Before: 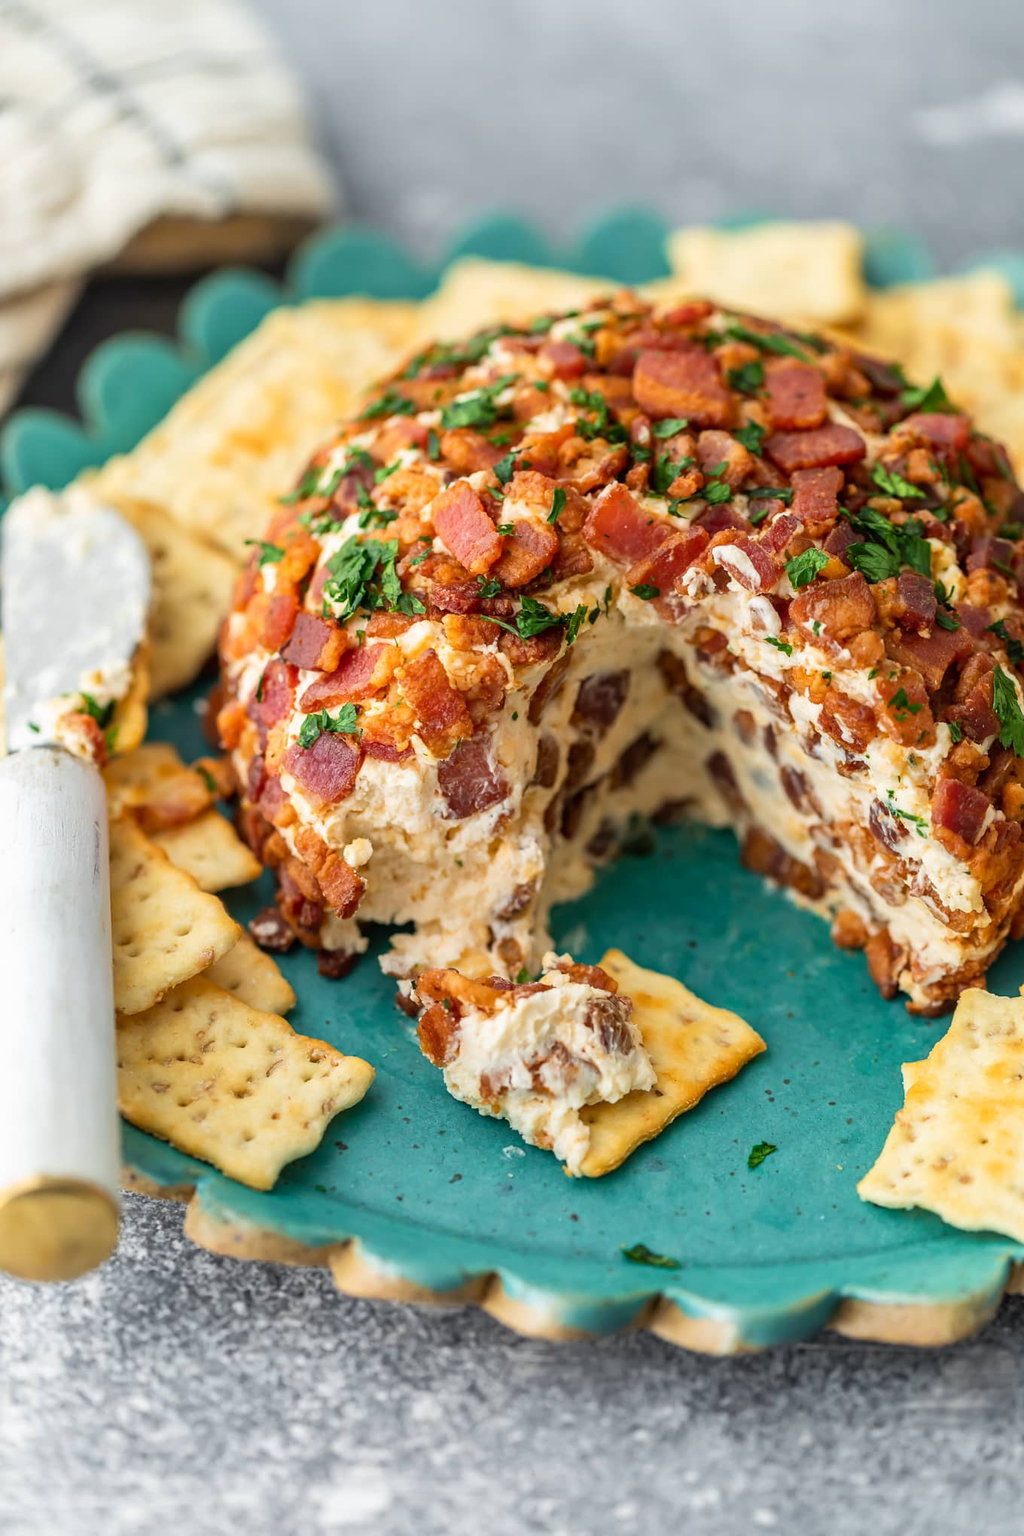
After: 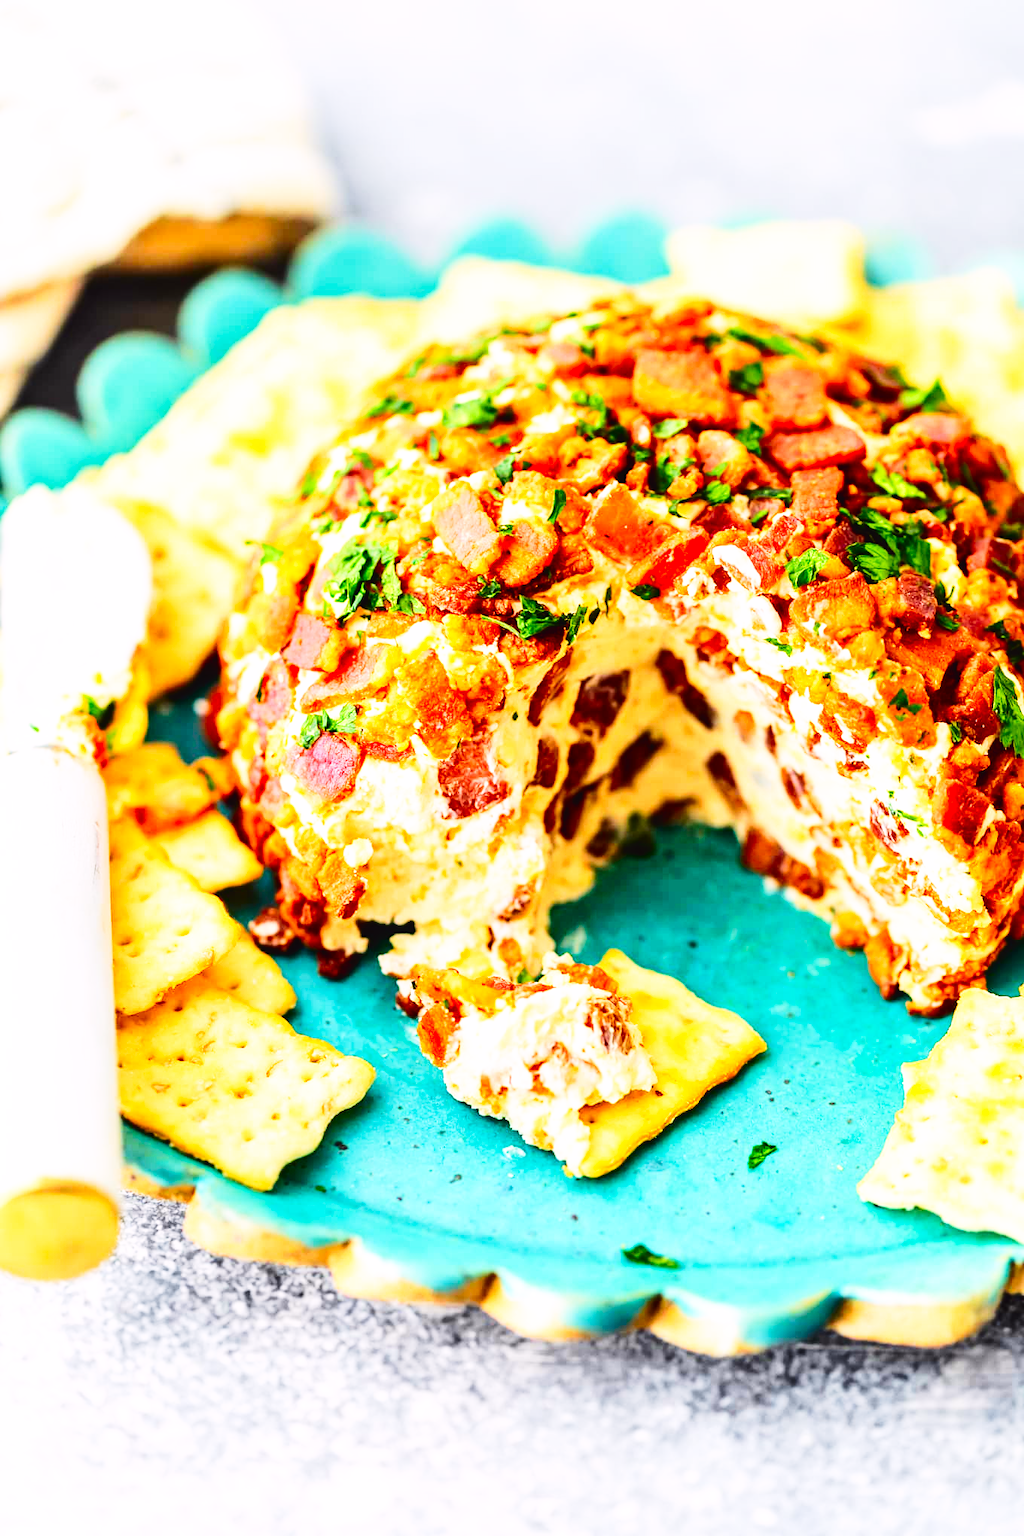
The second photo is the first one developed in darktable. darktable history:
base curve: curves: ch0 [(0, 0) (0.007, 0.004) (0.027, 0.03) (0.046, 0.07) (0.207, 0.54) (0.442, 0.872) (0.673, 0.972) (1, 1)], preserve colors none
tone curve: curves: ch0 [(0, 0.023) (0.103, 0.087) (0.295, 0.297) (0.445, 0.531) (0.553, 0.665) (0.735, 0.843) (0.994, 1)]; ch1 [(0, 0) (0.414, 0.395) (0.447, 0.447) (0.485, 0.495) (0.512, 0.523) (0.542, 0.581) (0.581, 0.632) (0.646, 0.715) (1, 1)]; ch2 [(0, 0) (0.369, 0.388) (0.449, 0.431) (0.478, 0.471) (0.516, 0.517) (0.579, 0.624) (0.674, 0.775) (1, 1)], color space Lab, independent channels, preserve colors none
